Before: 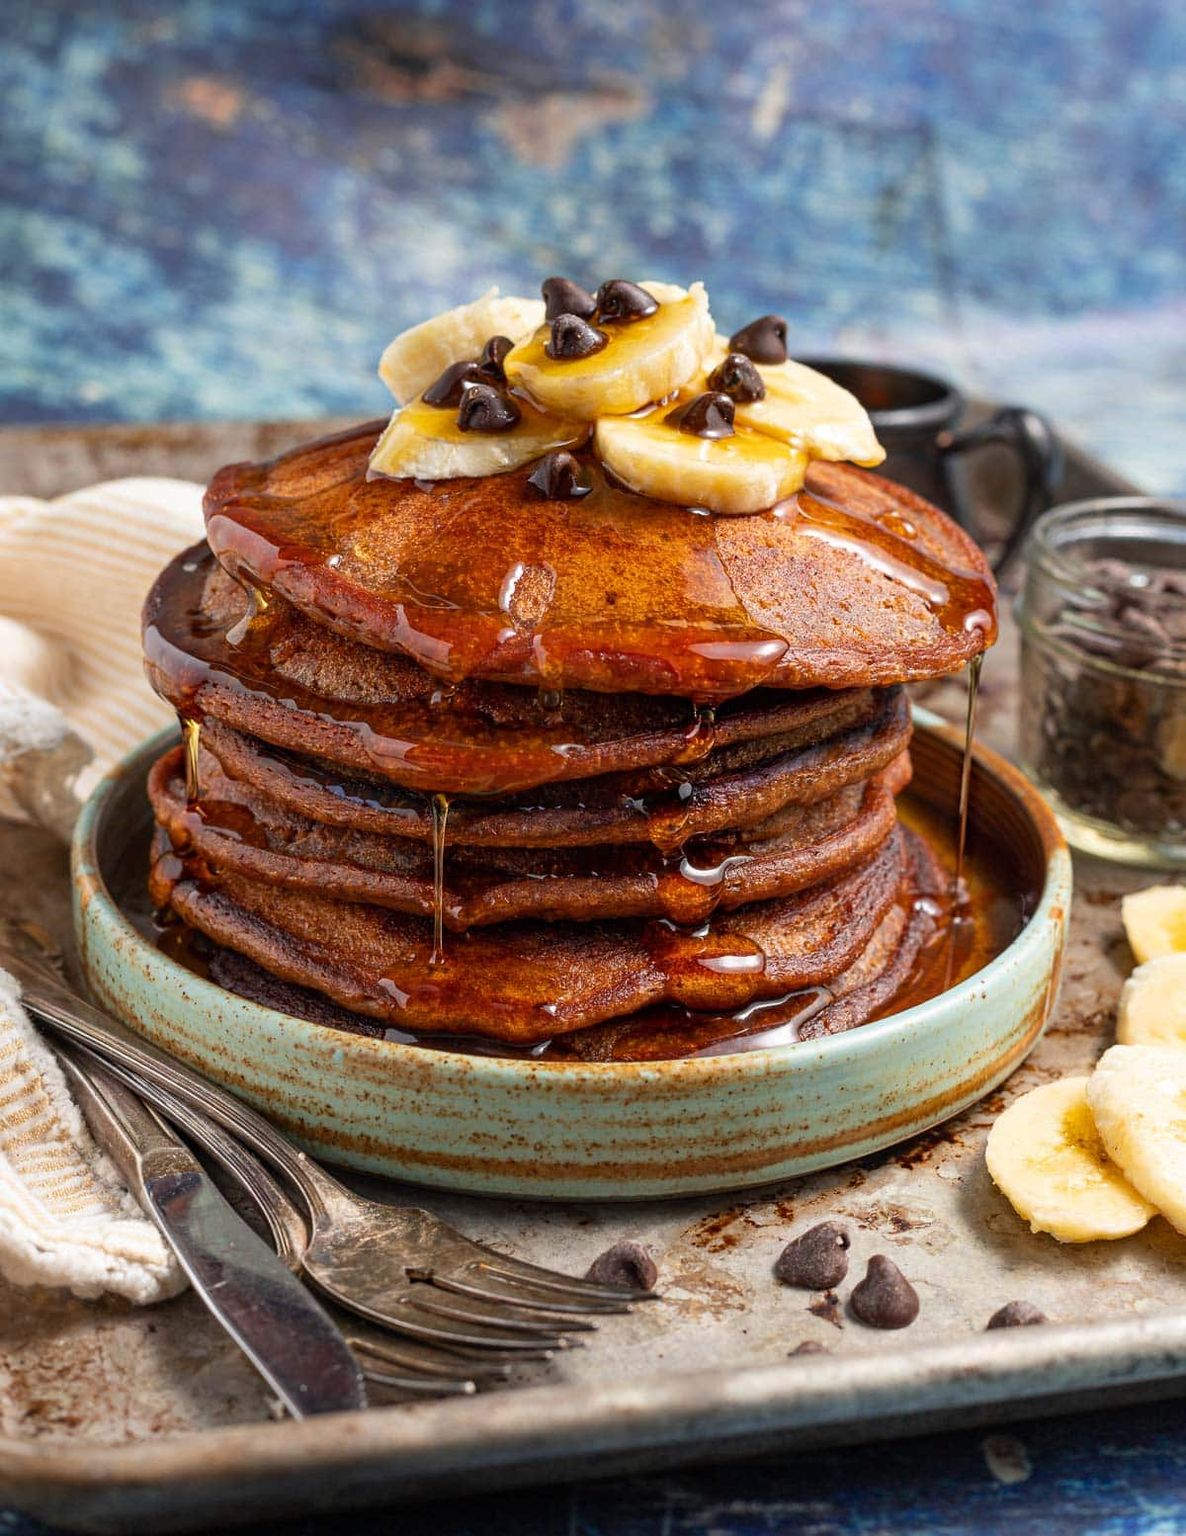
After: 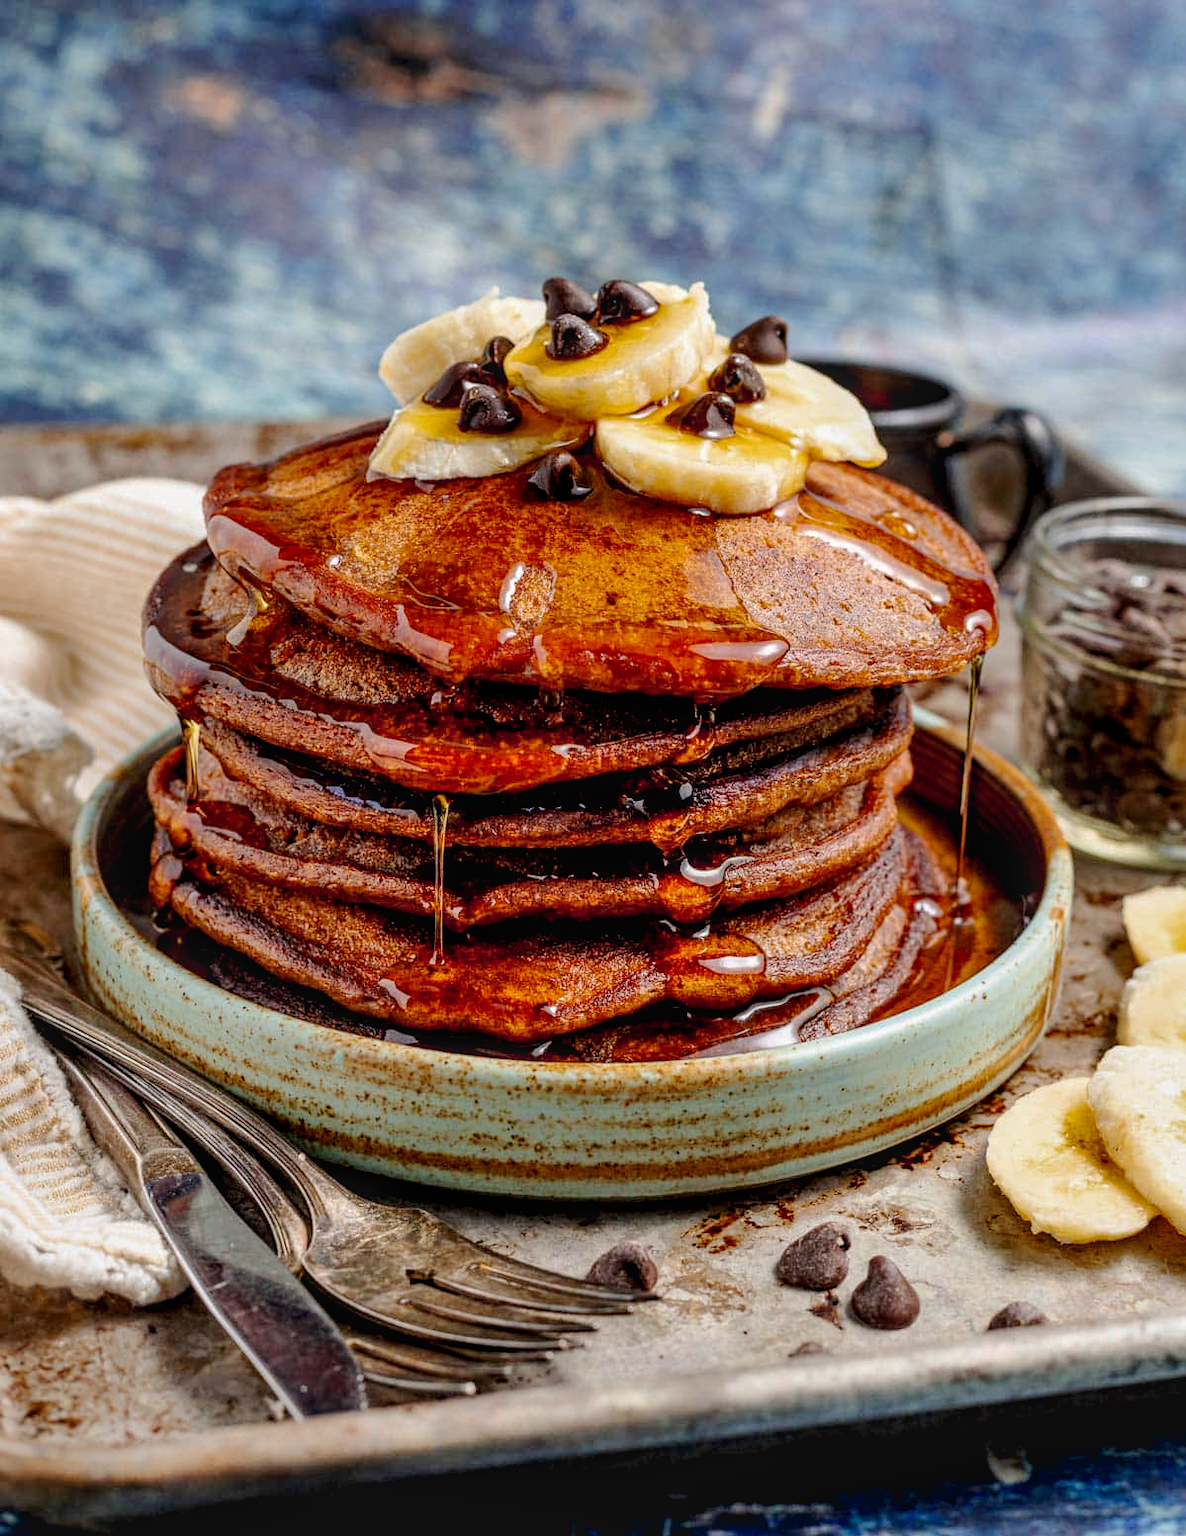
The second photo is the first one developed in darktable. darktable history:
exposure: black level correction 0.013, compensate highlight preservation false
tone curve: curves: ch0 [(0, 0.026) (0.175, 0.178) (0.463, 0.502) (0.796, 0.764) (1, 0.961)]; ch1 [(0, 0) (0.437, 0.398) (0.469, 0.472) (0.505, 0.504) (0.553, 0.552) (1, 1)]; ch2 [(0, 0) (0.505, 0.495) (0.579, 0.579) (1, 1)], preserve colors none
local contrast: on, module defaults
crop: bottom 0.058%
shadows and highlights: soften with gaussian
